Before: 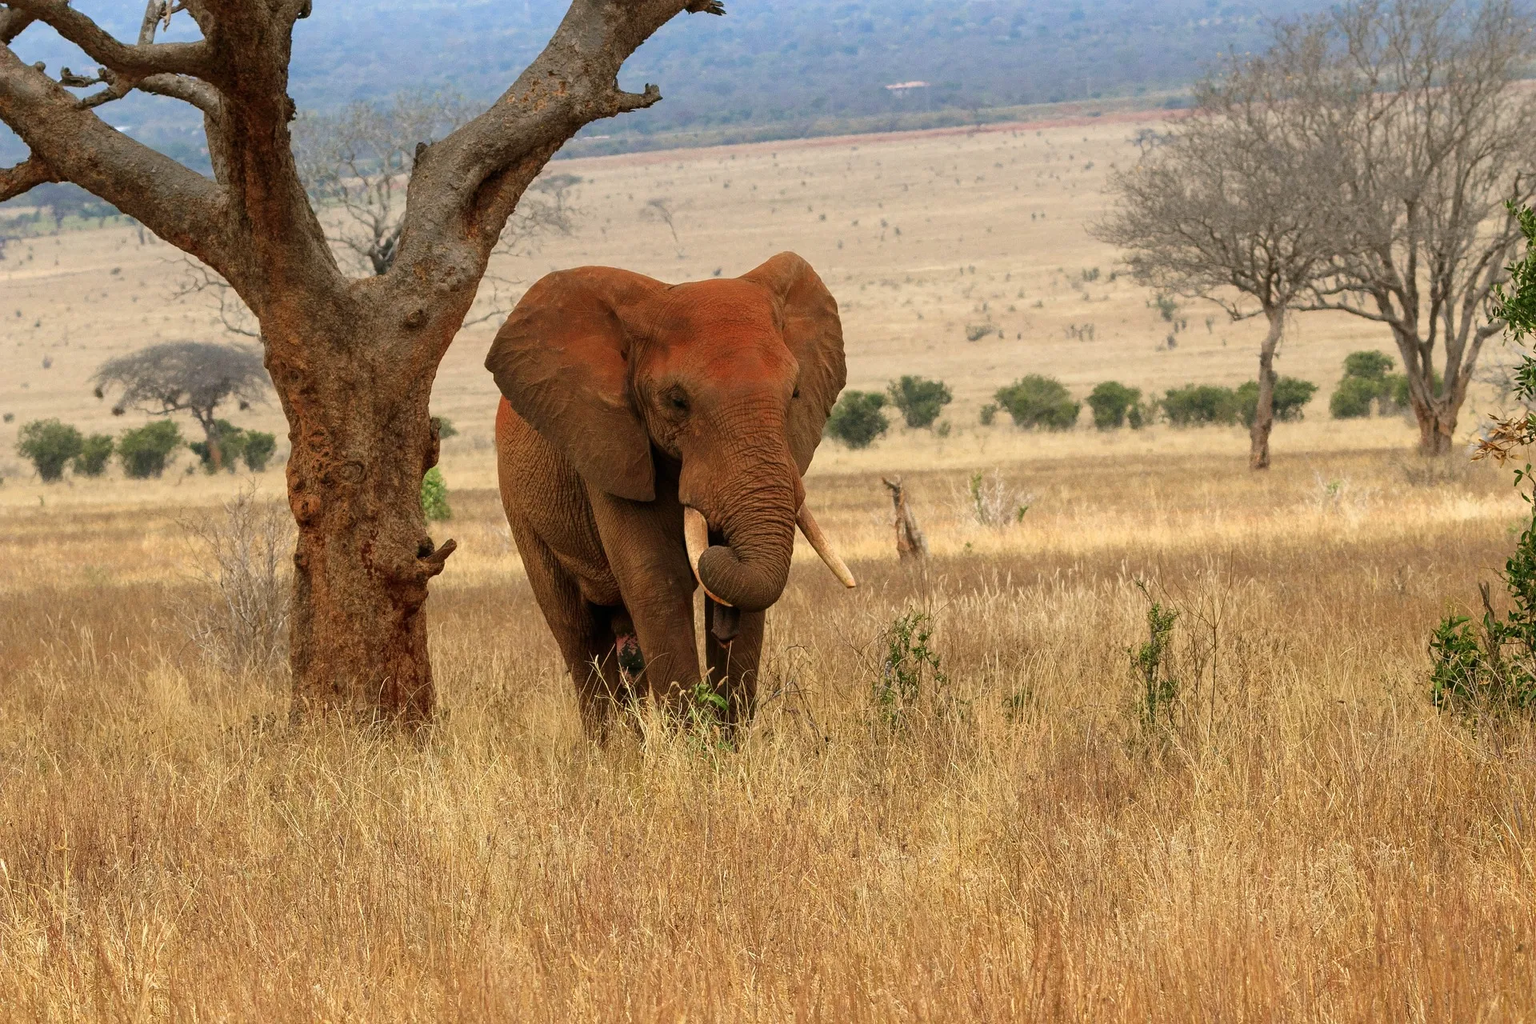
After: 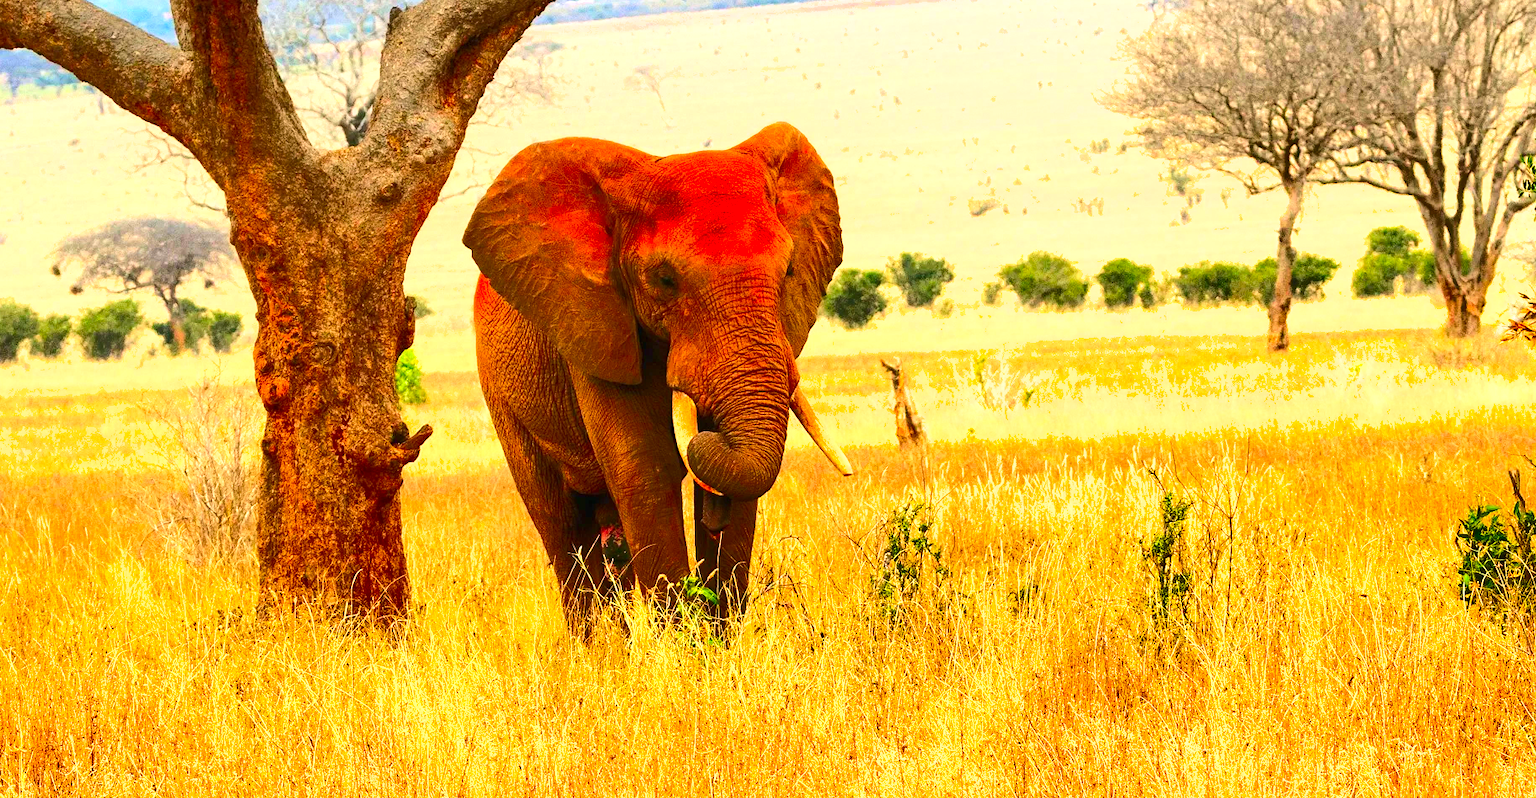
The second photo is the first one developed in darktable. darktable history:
contrast brightness saturation: contrast 0.2, brightness 0.2, saturation 0.8
exposure: black level correction 0, exposure 1.2 EV, compensate exposure bias true, compensate highlight preservation false
shadows and highlights: radius 337.17, shadows 29.01, soften with gaussian
crop and rotate: left 2.991%, top 13.302%, right 1.981%, bottom 12.636%
